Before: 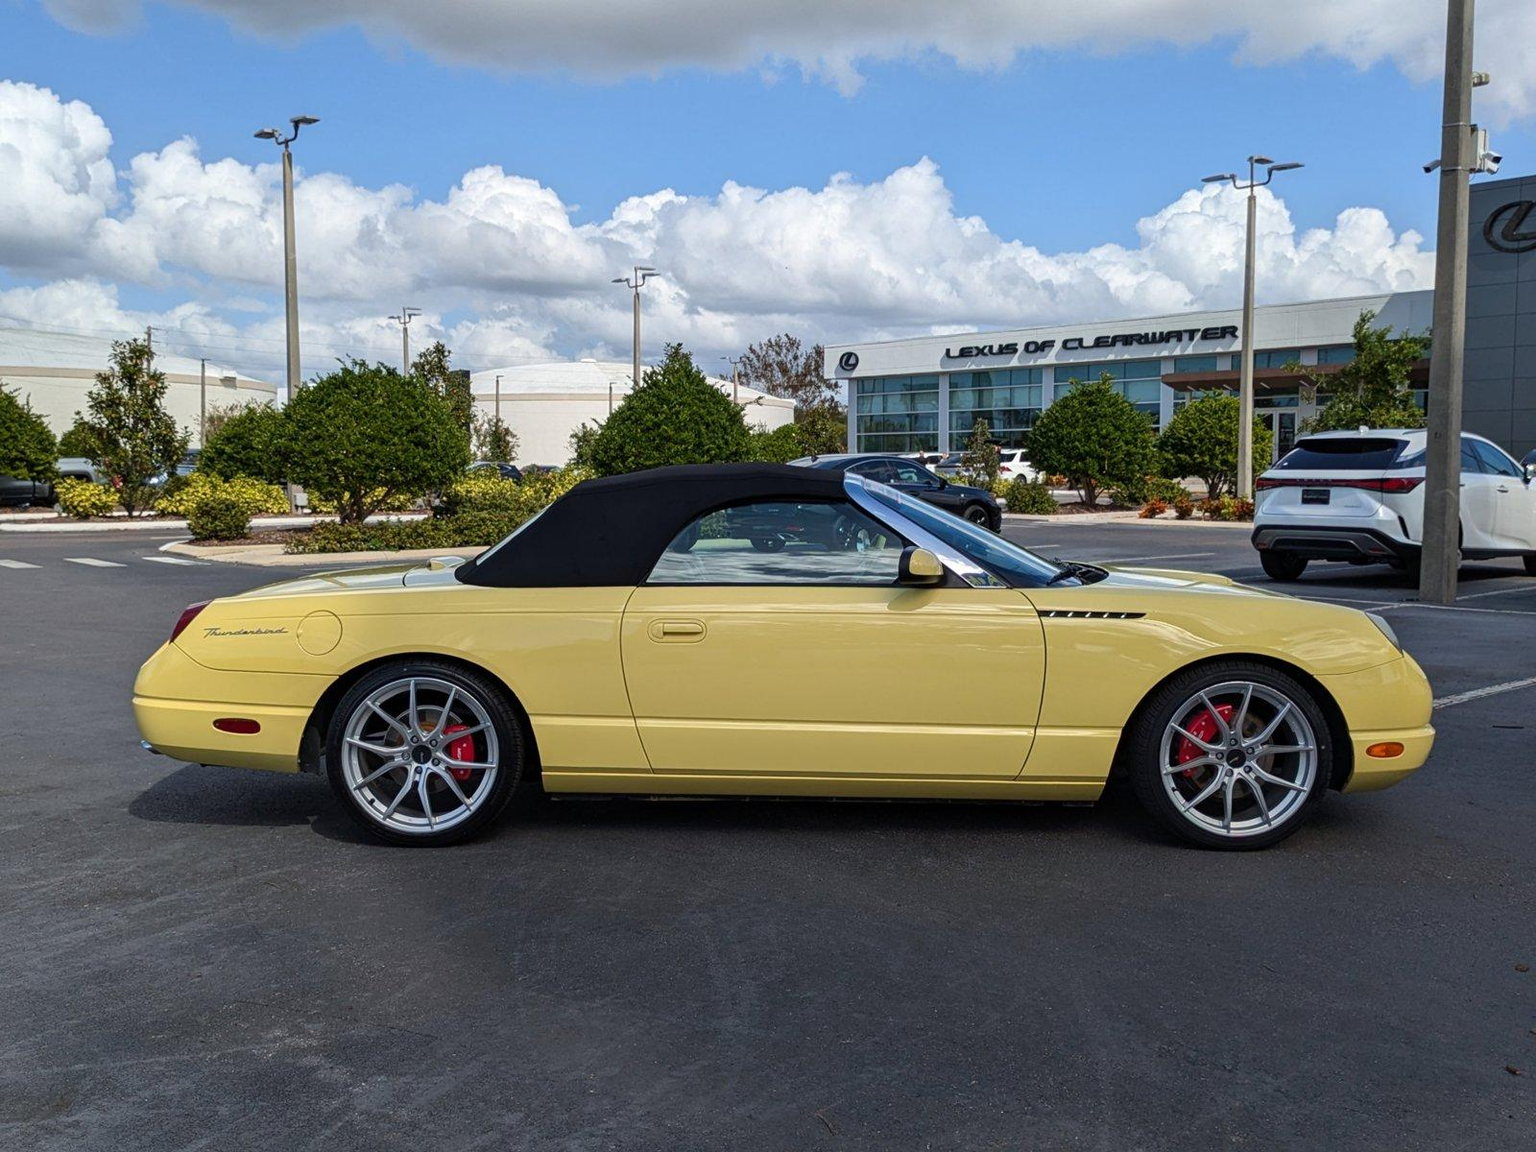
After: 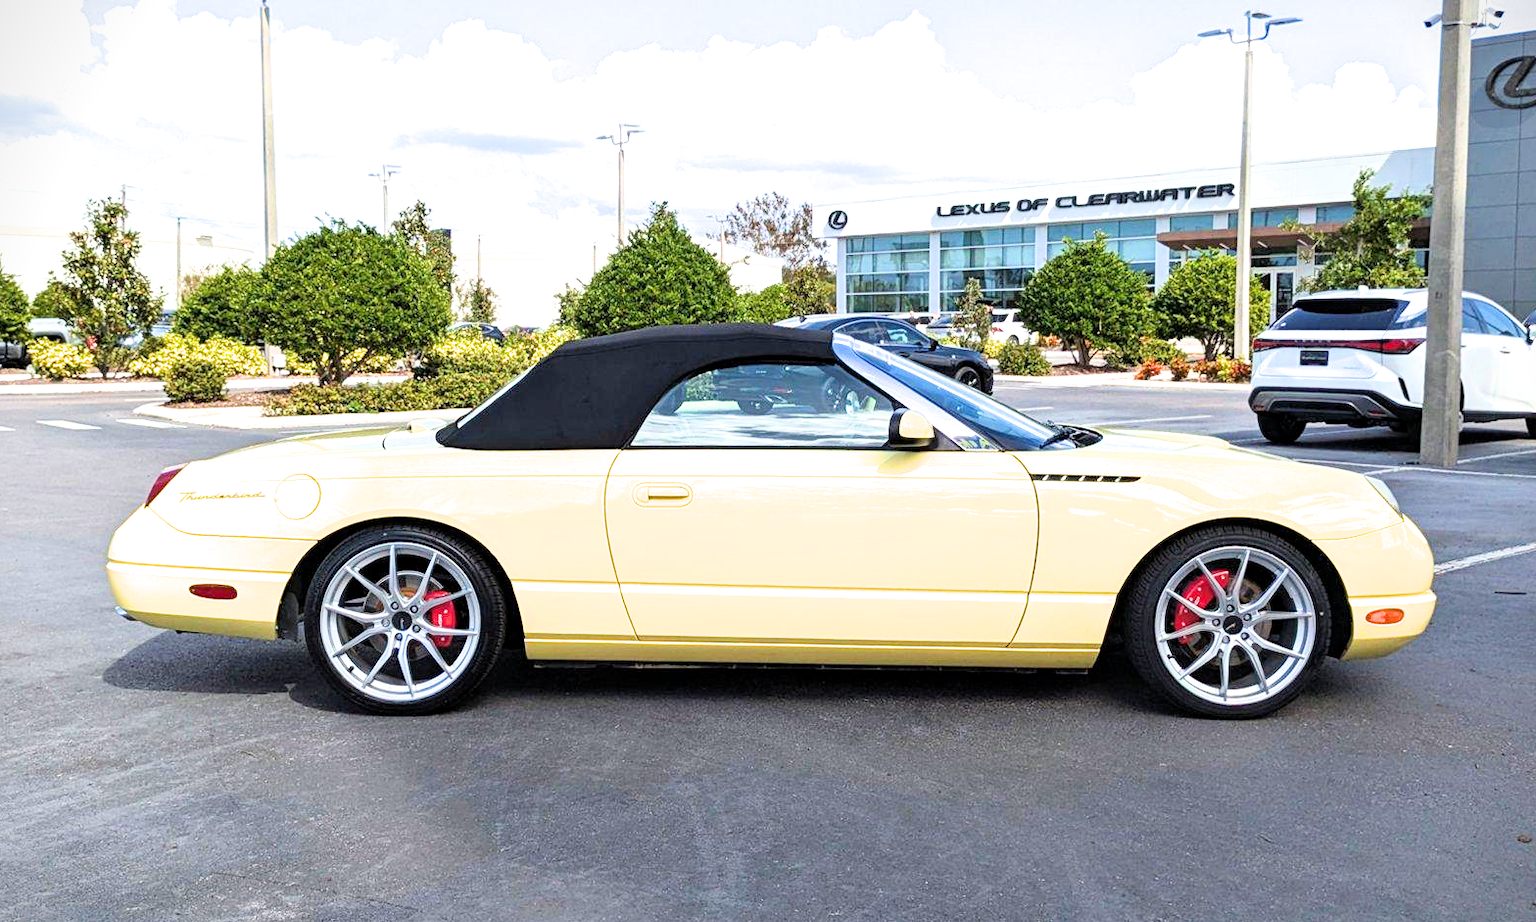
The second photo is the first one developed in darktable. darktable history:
exposure: exposure 2.183 EV, compensate highlight preservation false
vignetting: fall-off start 99.29%
crop and rotate: left 1.832%, top 12.699%, right 0.143%, bottom 8.762%
filmic rgb: middle gray luminance 9.11%, black relative exposure -10.59 EV, white relative exposure 3.45 EV, target black luminance 0%, hardness 5.95, latitude 59.64%, contrast 1.089, highlights saturation mix 5.15%, shadows ↔ highlights balance 29.08%
